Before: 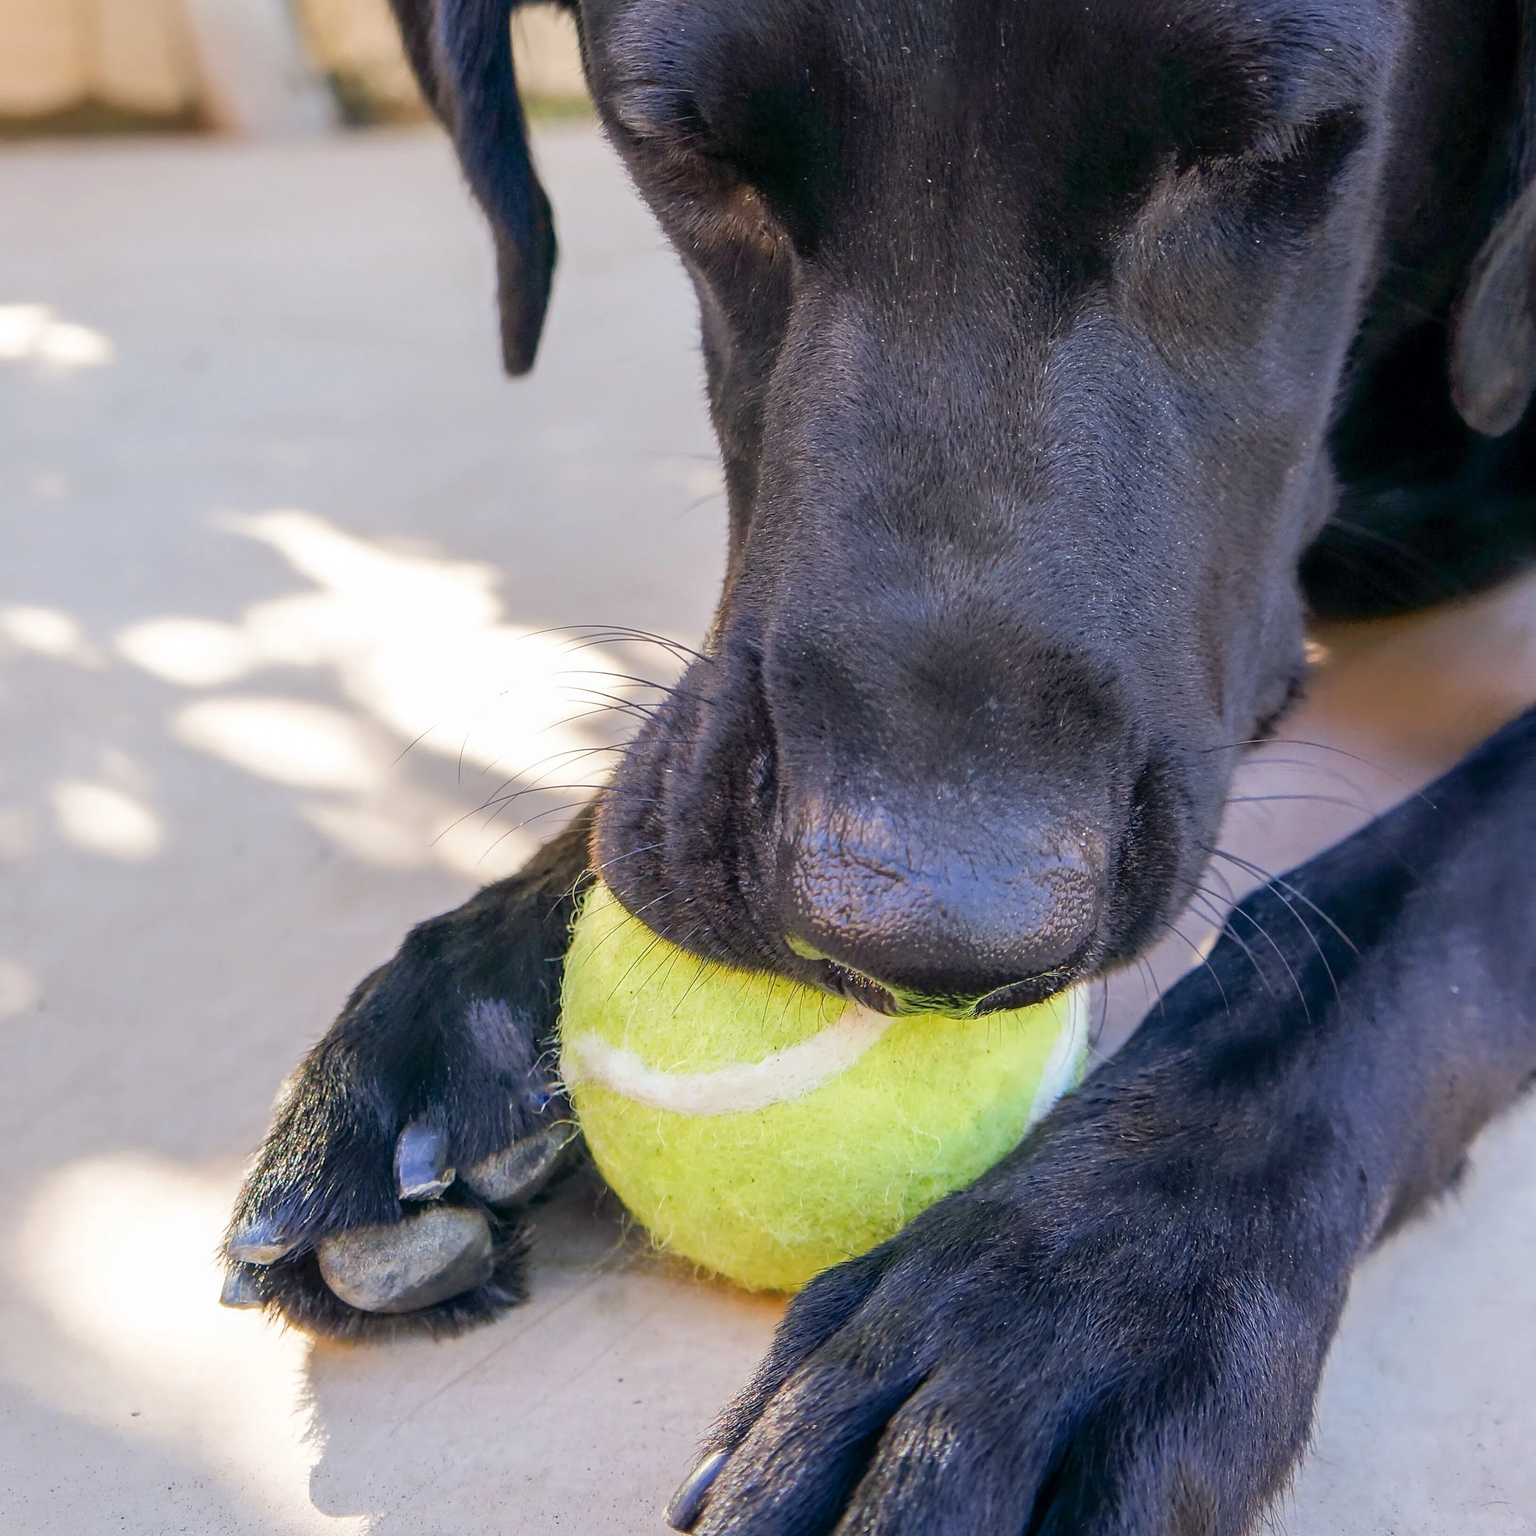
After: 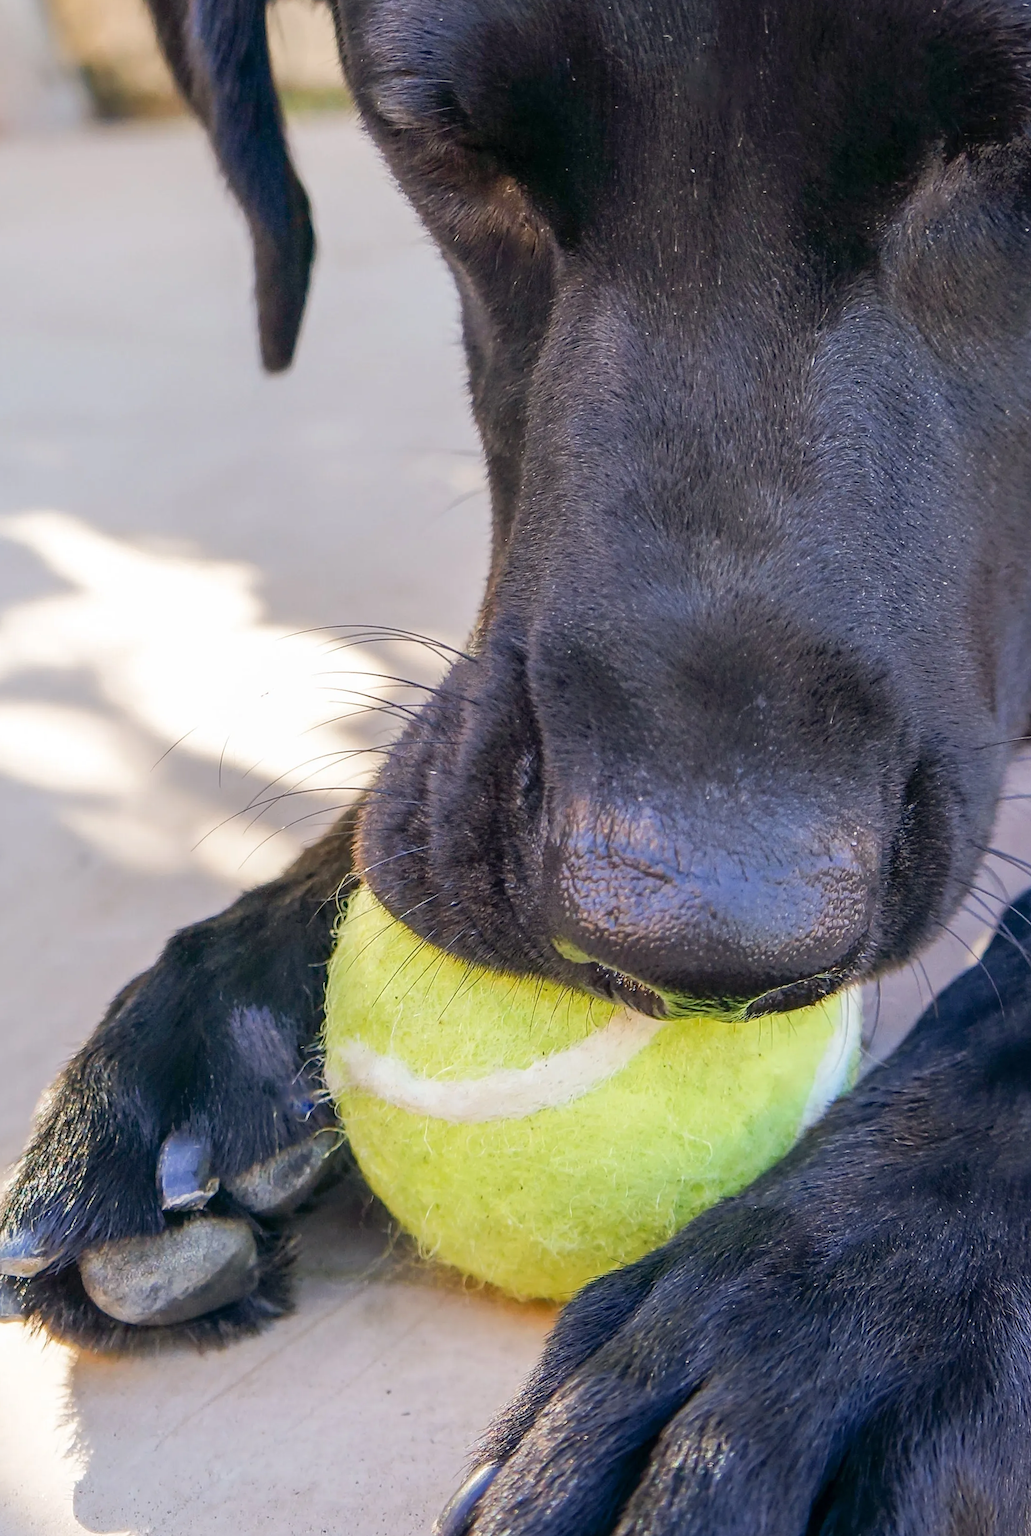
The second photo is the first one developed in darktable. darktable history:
rotate and perspective: rotation -0.45°, automatic cropping original format, crop left 0.008, crop right 0.992, crop top 0.012, crop bottom 0.988
crop and rotate: left 15.546%, right 17.787%
